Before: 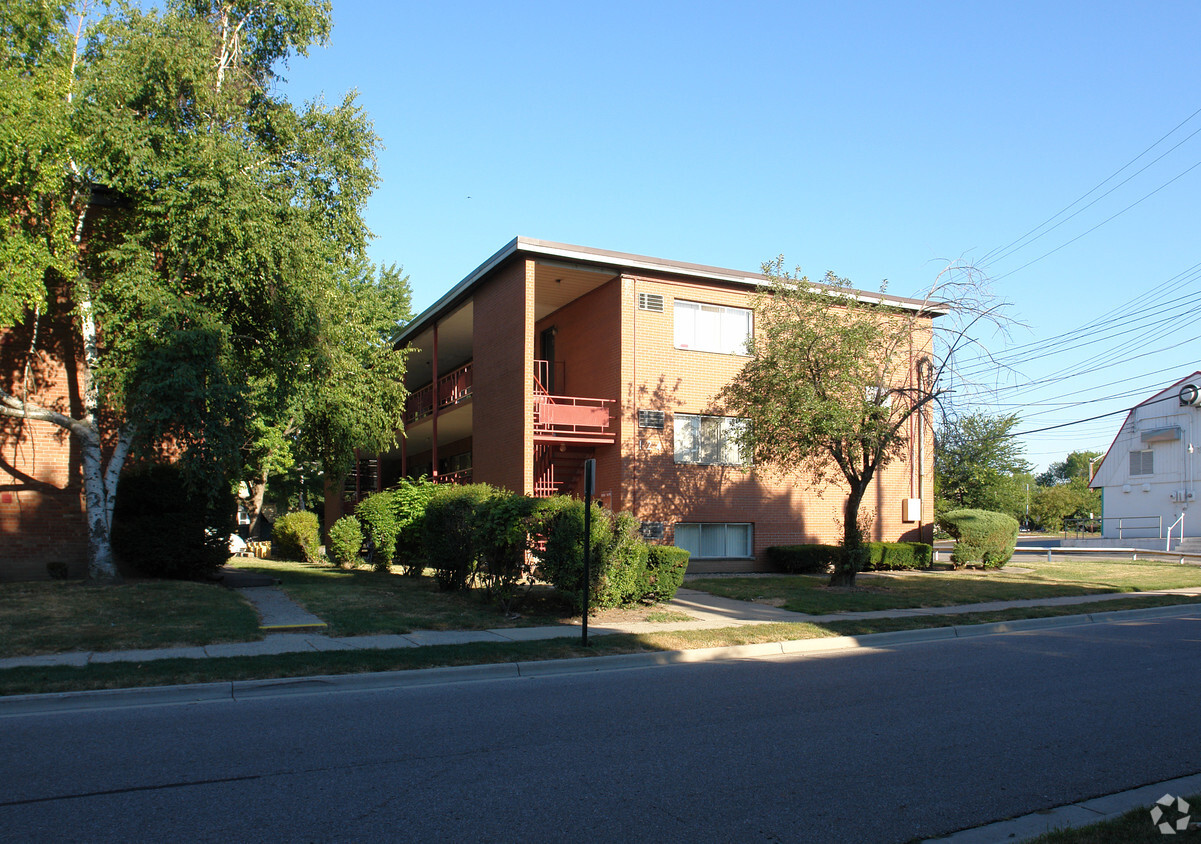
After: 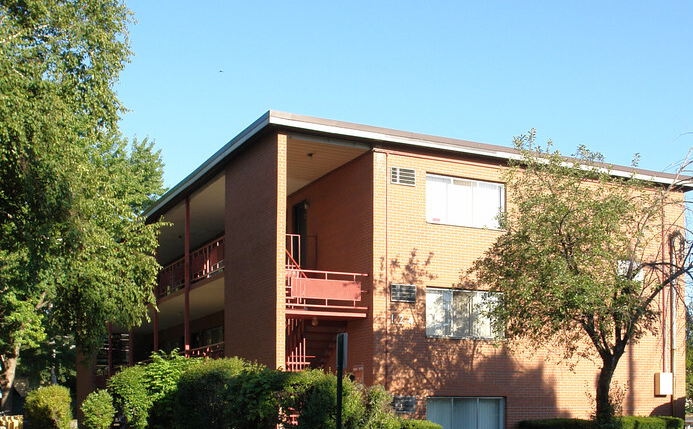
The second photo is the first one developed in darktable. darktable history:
crop: left 20.732%, top 14.986%, right 21.517%, bottom 34.17%
